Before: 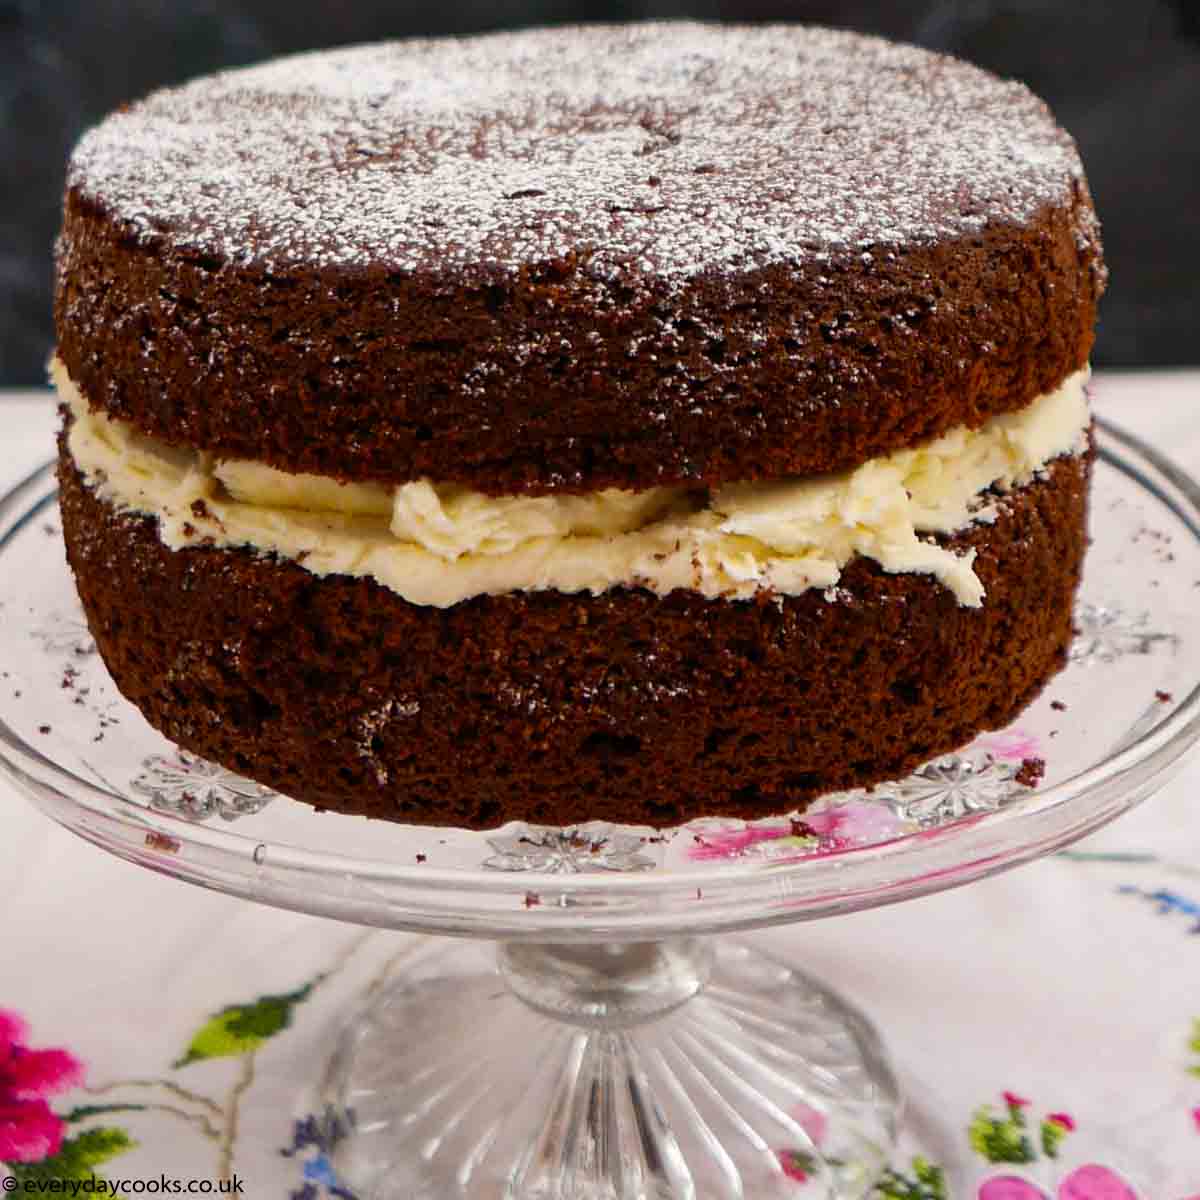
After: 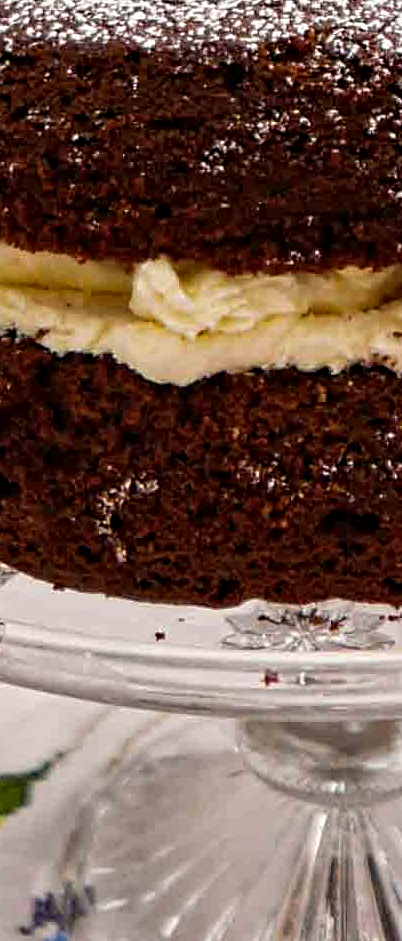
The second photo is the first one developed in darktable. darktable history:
crop and rotate: left 21.77%, top 18.528%, right 44.676%, bottom 2.997%
contrast equalizer: octaves 7, y [[0.502, 0.517, 0.543, 0.576, 0.611, 0.631], [0.5 ×6], [0.5 ×6], [0 ×6], [0 ×6]]
